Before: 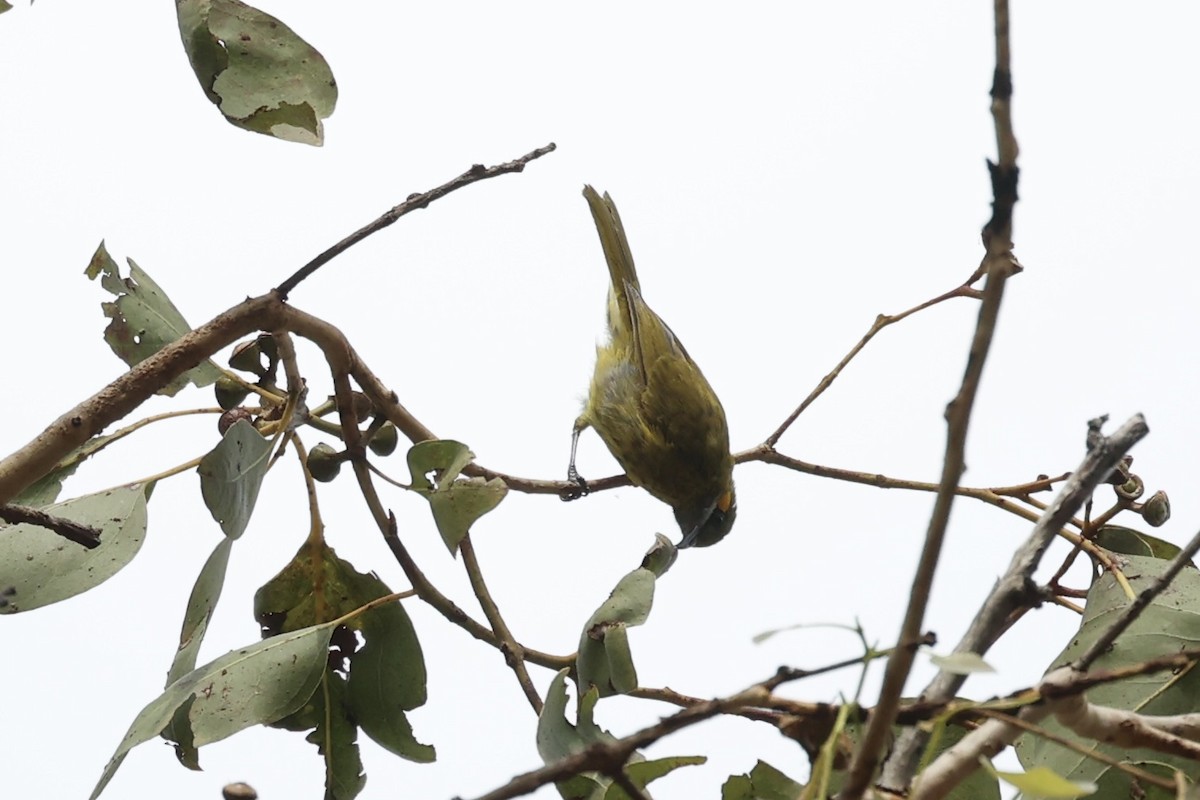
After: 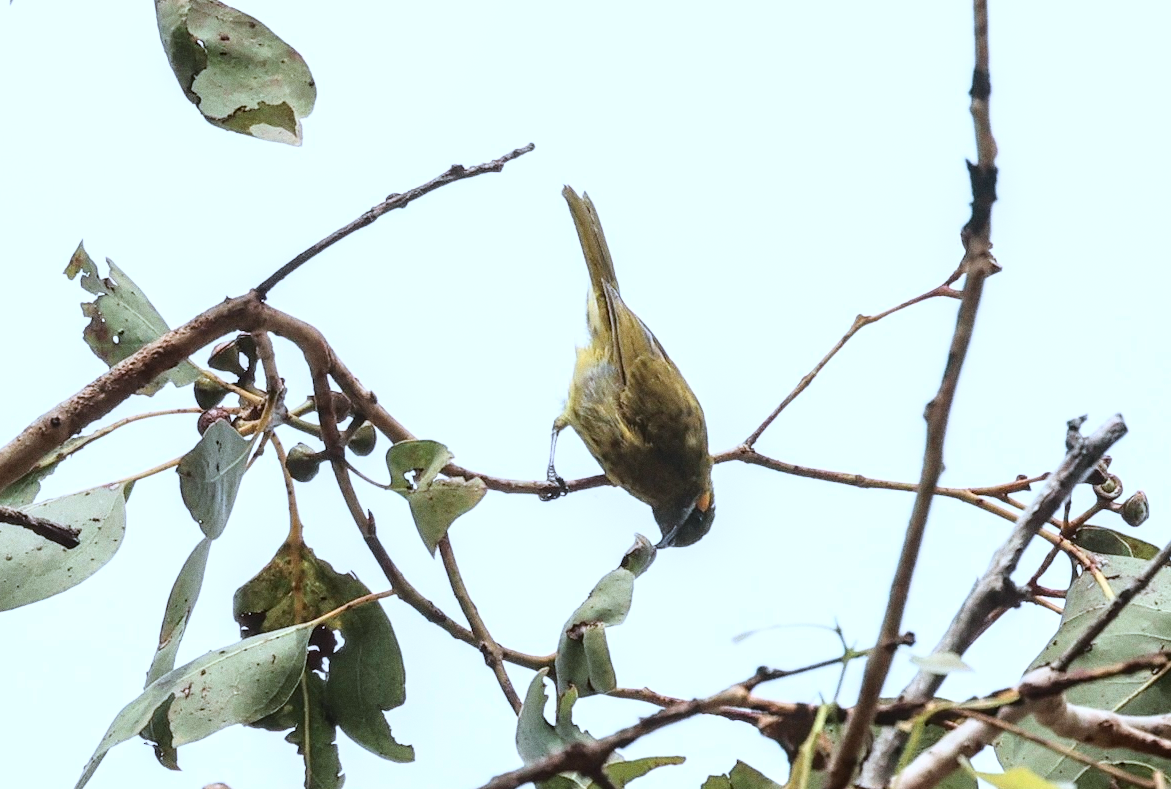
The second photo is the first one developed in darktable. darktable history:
base curve: curves: ch0 [(0, 0) (0.028, 0.03) (0.121, 0.232) (0.46, 0.748) (0.859, 0.968) (1, 1)]
grain: coarseness 0.09 ISO
crop and rotate: left 1.774%, right 0.633%, bottom 1.28%
local contrast: detail 130%
color correction: highlights a* -2.24, highlights b* -18.1
